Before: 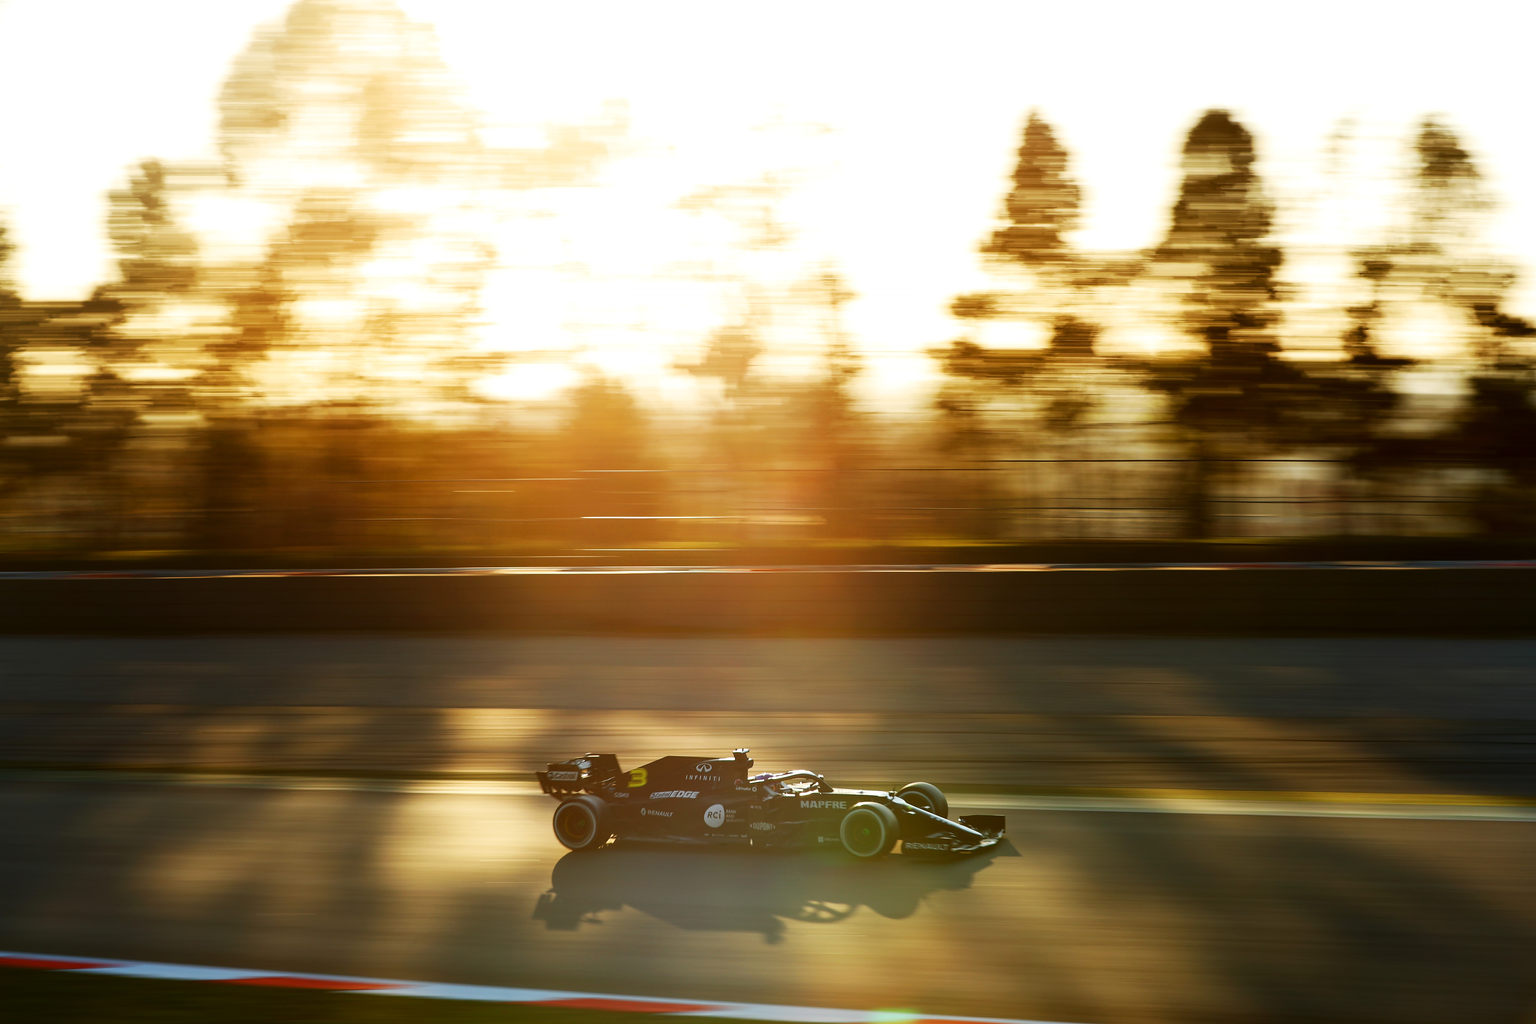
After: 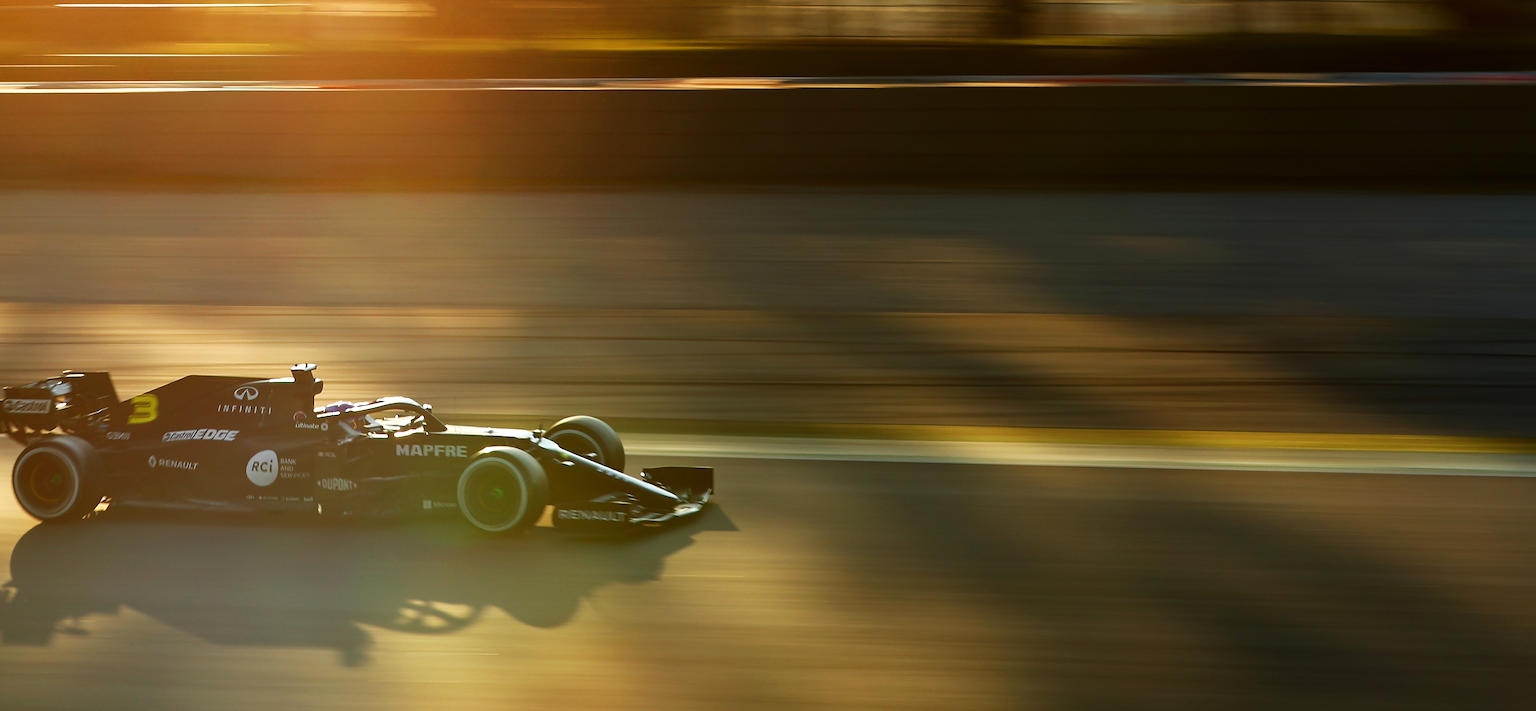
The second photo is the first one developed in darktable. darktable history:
crop and rotate: left 35.509%, top 50.238%, bottom 4.934%
levels: levels [0, 0.476, 0.951]
